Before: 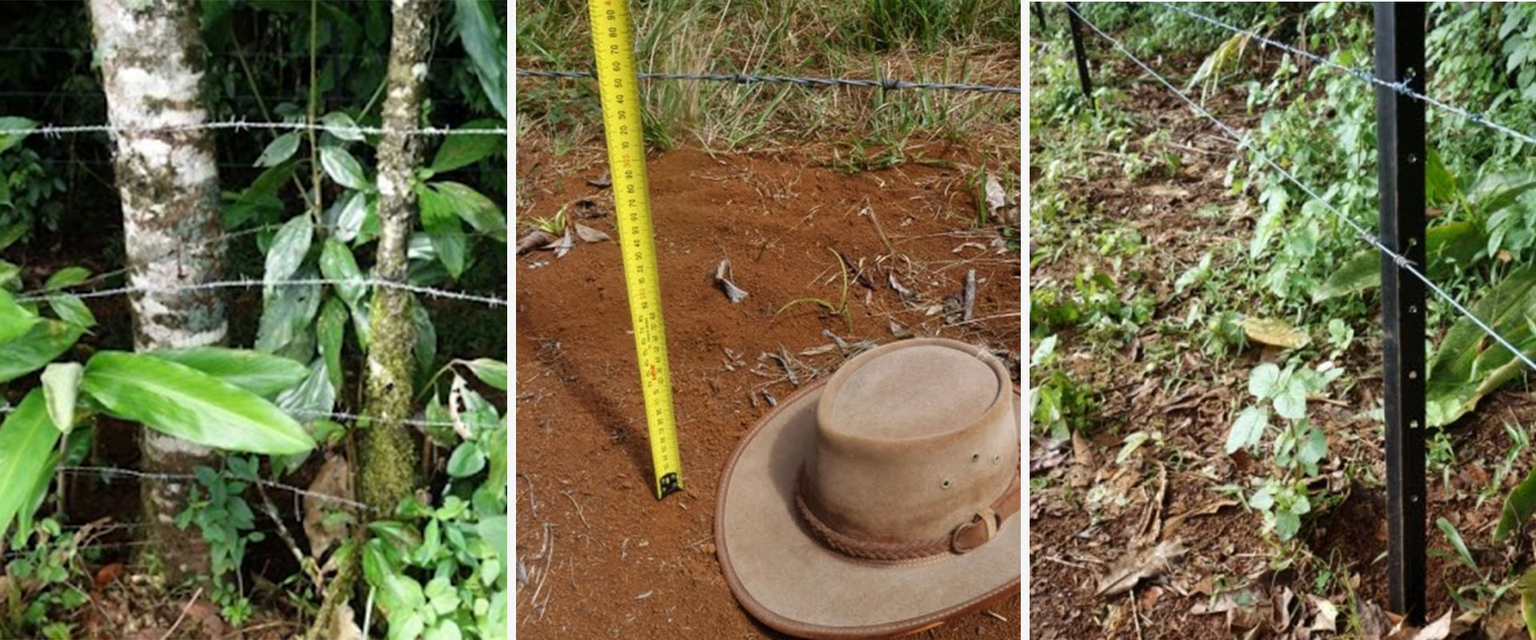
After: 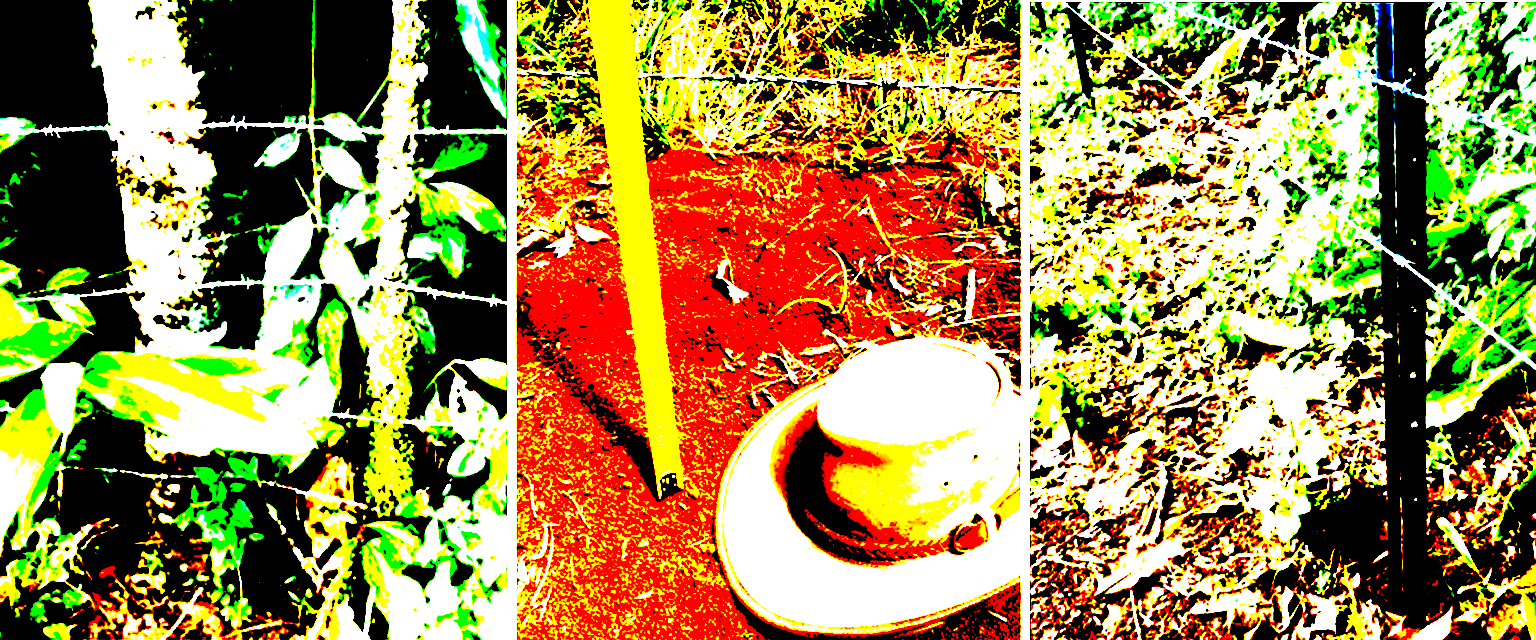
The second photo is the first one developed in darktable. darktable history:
exposure: black level correction 0.098, exposure 3.03 EV, compensate exposure bias true, compensate highlight preservation false
